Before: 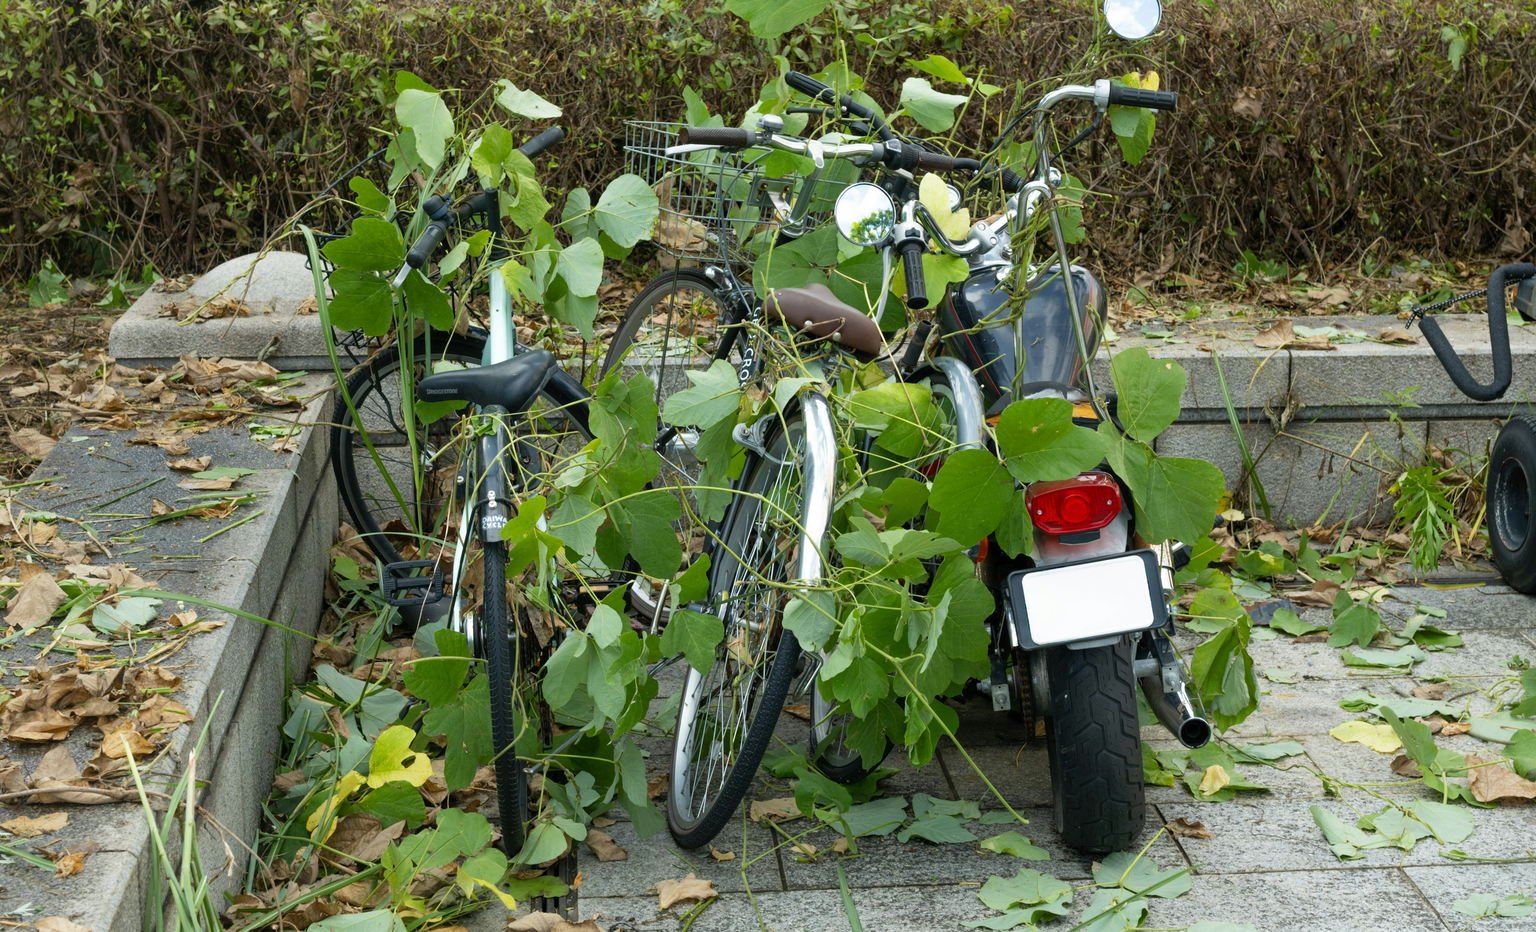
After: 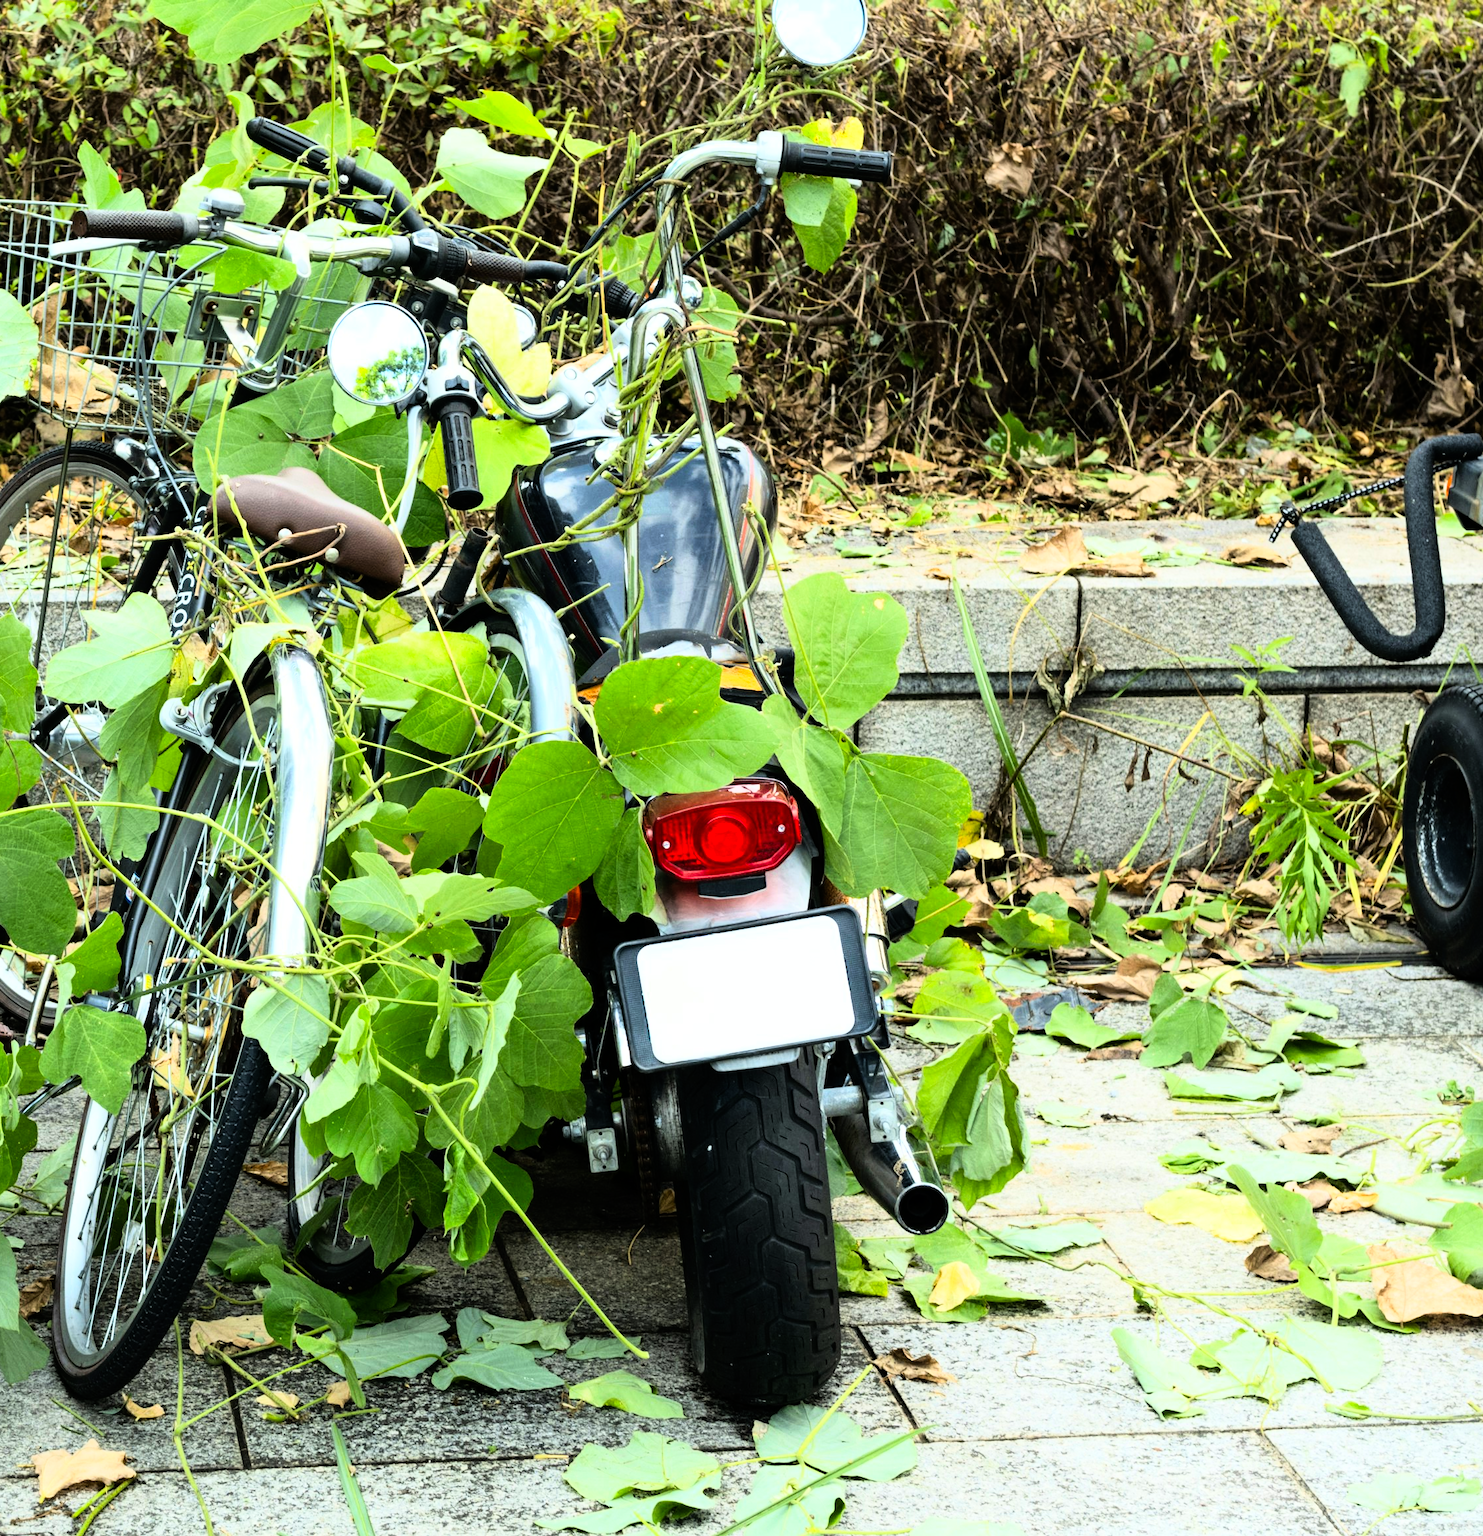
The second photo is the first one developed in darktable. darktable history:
crop: left 41.402%
rgb curve: curves: ch0 [(0, 0) (0.21, 0.15) (0.24, 0.21) (0.5, 0.75) (0.75, 0.96) (0.89, 0.99) (1, 1)]; ch1 [(0, 0.02) (0.21, 0.13) (0.25, 0.2) (0.5, 0.67) (0.75, 0.9) (0.89, 0.97) (1, 1)]; ch2 [(0, 0.02) (0.21, 0.13) (0.25, 0.2) (0.5, 0.67) (0.75, 0.9) (0.89, 0.97) (1, 1)], compensate middle gray true
color correction: saturation 1.11
